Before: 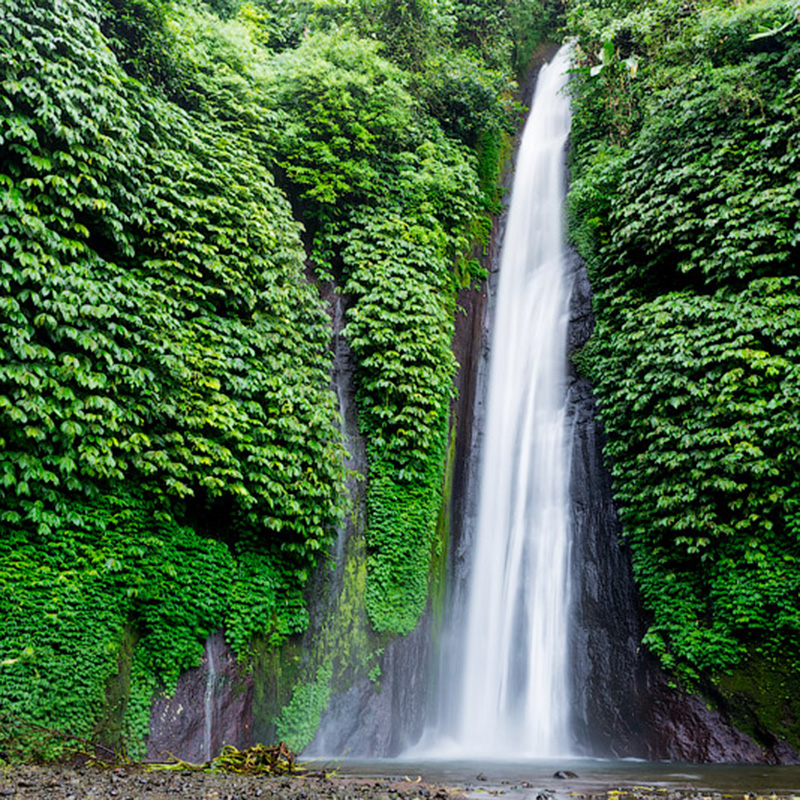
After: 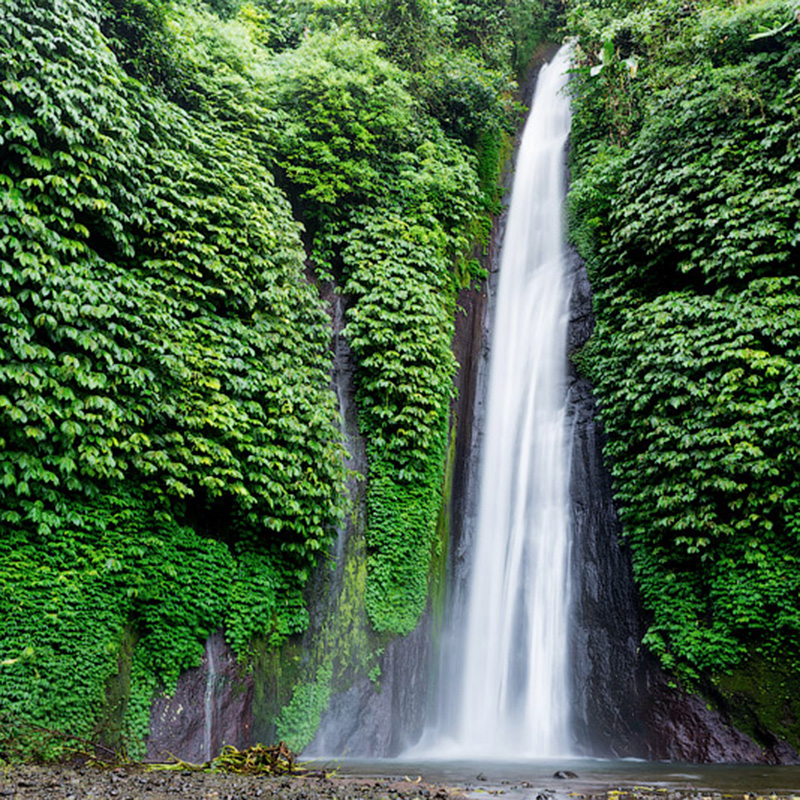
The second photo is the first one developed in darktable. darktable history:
contrast brightness saturation: saturation -0.066
